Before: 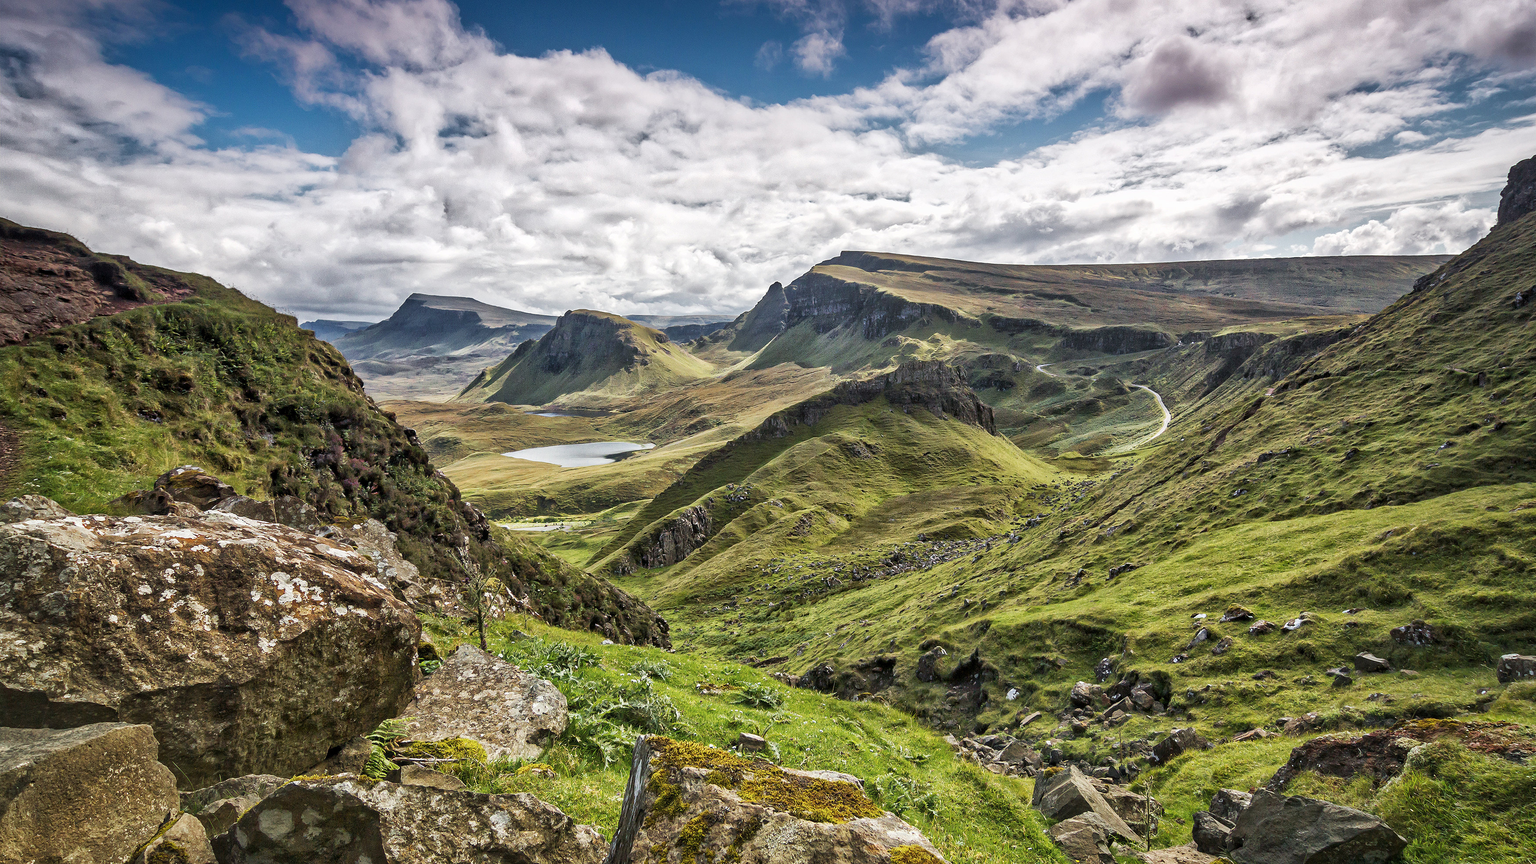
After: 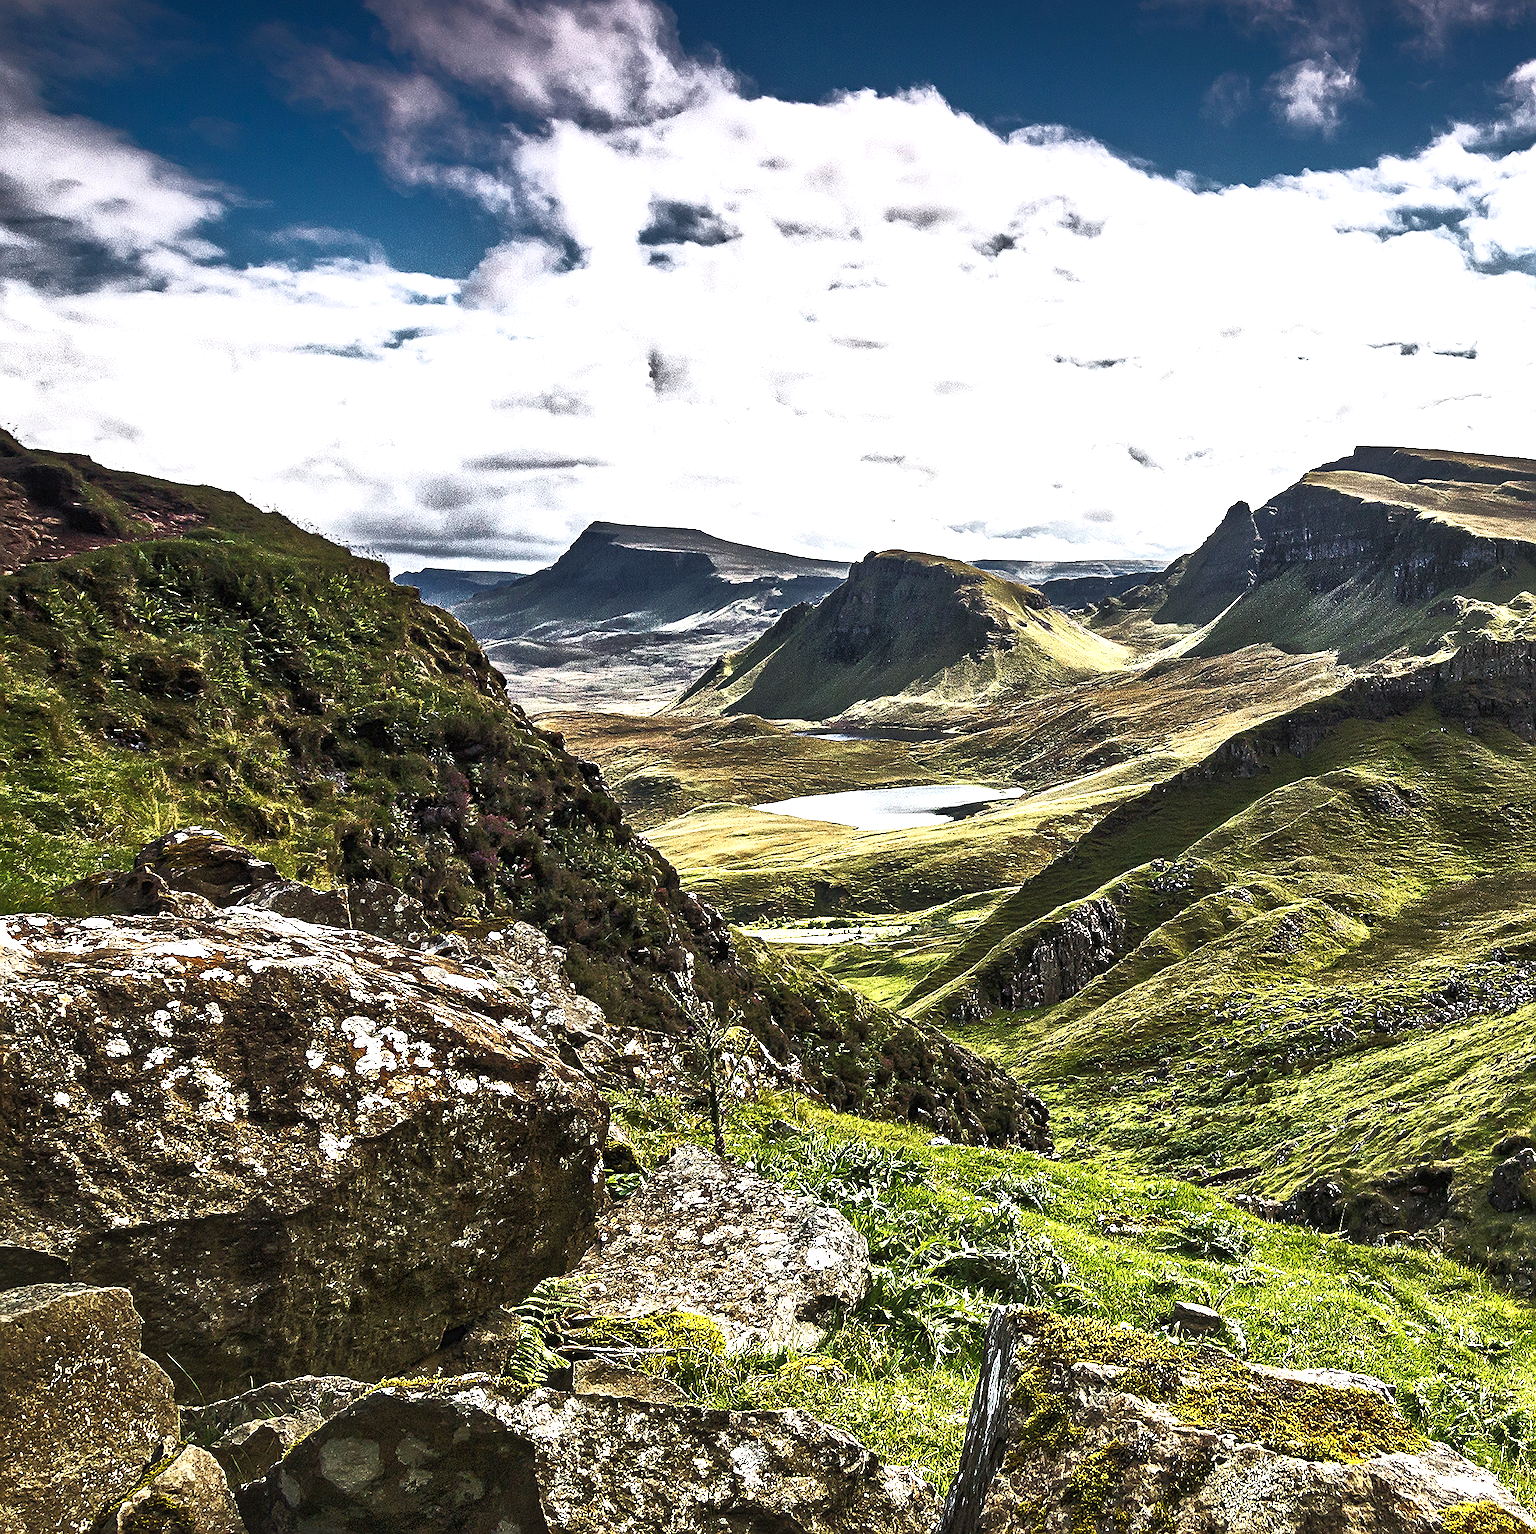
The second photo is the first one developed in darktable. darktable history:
sharpen: on, module defaults
exposure: black level correction 0, exposure 0.9 EV, compensate highlight preservation false
base curve: curves: ch0 [(0, 0) (0.564, 0.291) (0.802, 0.731) (1, 1)]
tone curve: curves: ch0 [(0, 0) (0.003, 0.038) (0.011, 0.035) (0.025, 0.03) (0.044, 0.044) (0.069, 0.062) (0.1, 0.087) (0.136, 0.114) (0.177, 0.15) (0.224, 0.193) (0.277, 0.242) (0.335, 0.299) (0.399, 0.361) (0.468, 0.437) (0.543, 0.521) (0.623, 0.614) (0.709, 0.717) (0.801, 0.817) (0.898, 0.913) (1, 1)], preserve colors none
crop: left 5.114%, right 38.589%
